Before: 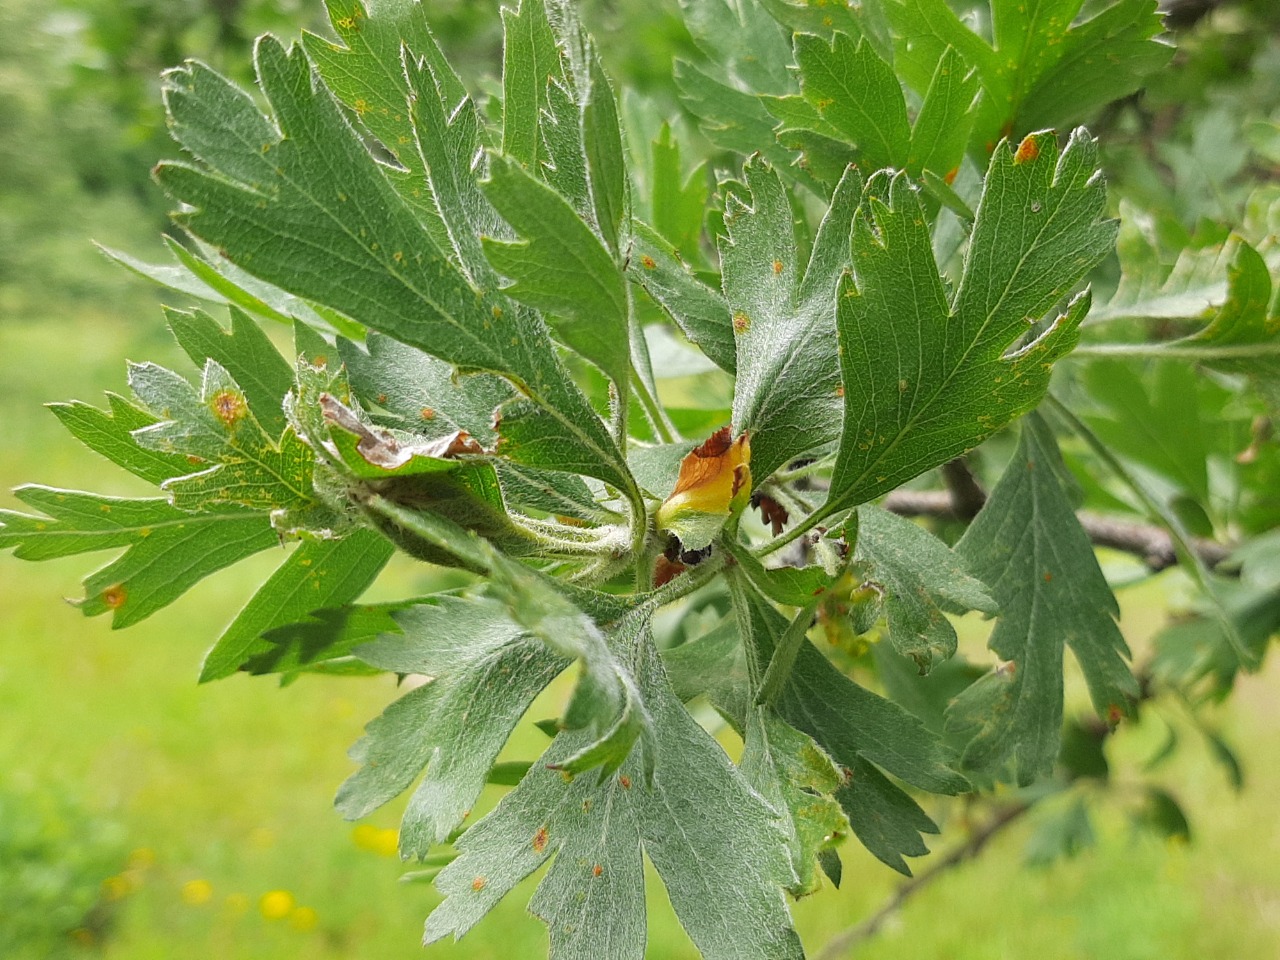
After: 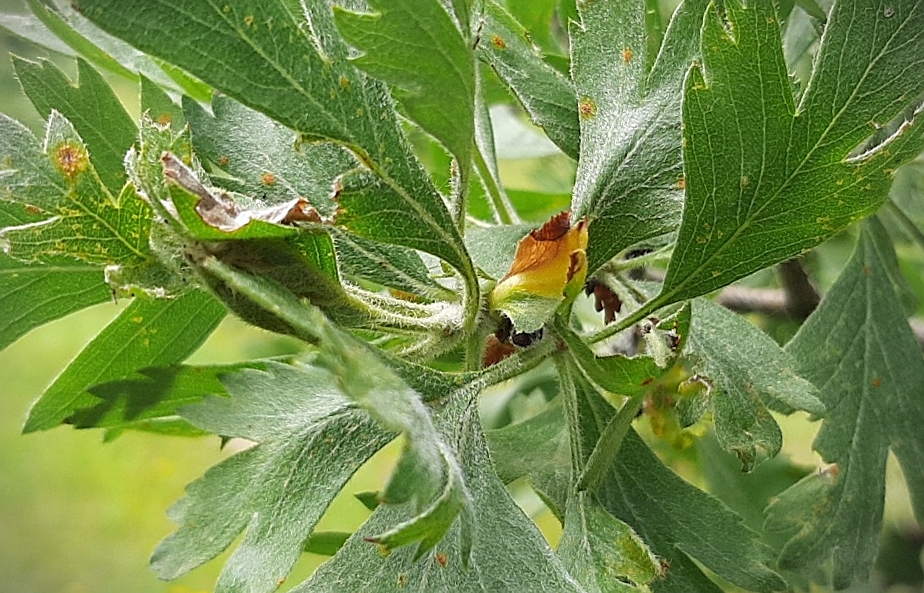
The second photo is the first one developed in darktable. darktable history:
vignetting: fall-off start 88.91%, fall-off radius 44.13%, width/height ratio 1.156
crop and rotate: angle -3.72°, left 9.747%, top 20.812%, right 11.92%, bottom 12.1%
sharpen: on, module defaults
